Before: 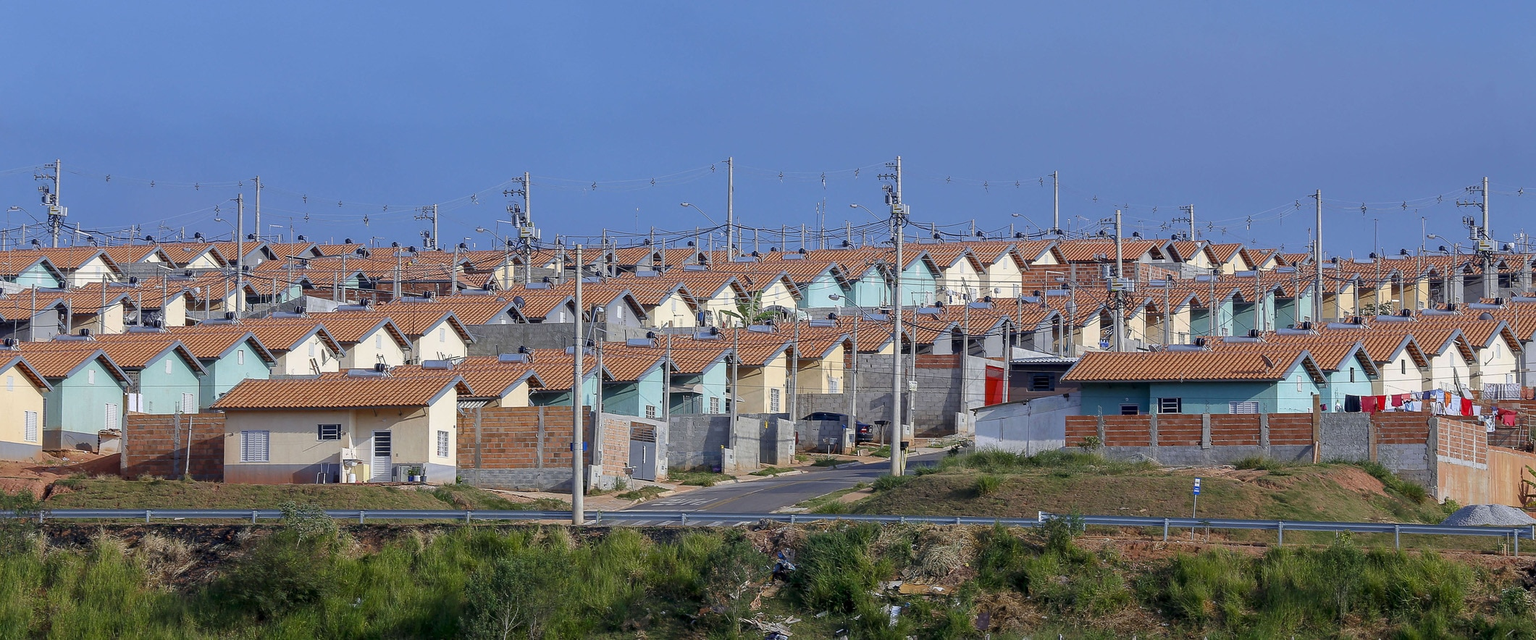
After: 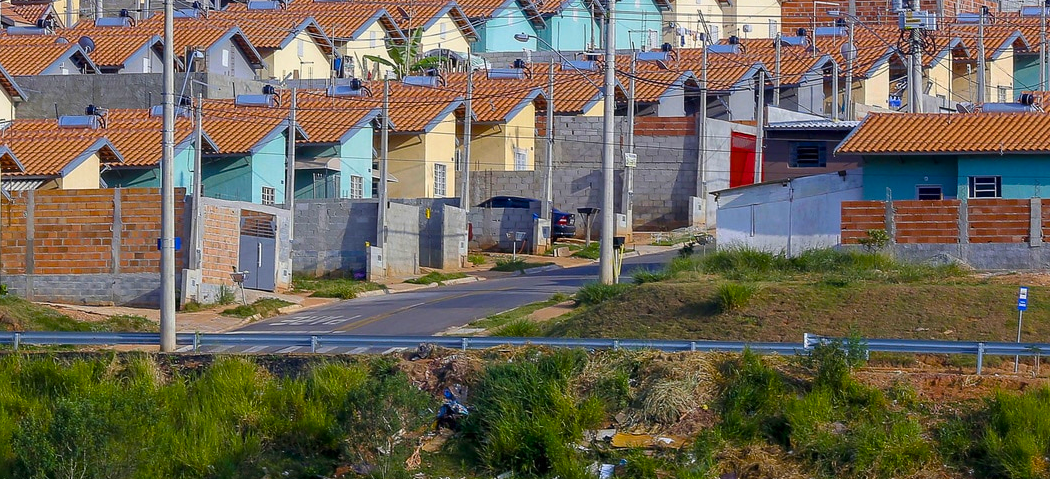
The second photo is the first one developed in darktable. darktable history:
color correction: highlights b* -0.046
crop: left 29.71%, top 42.216%, right 20.77%, bottom 3.517%
color balance rgb: power › hue 214.5°, perceptual saturation grading › global saturation 17.435%, global vibrance 50.814%
